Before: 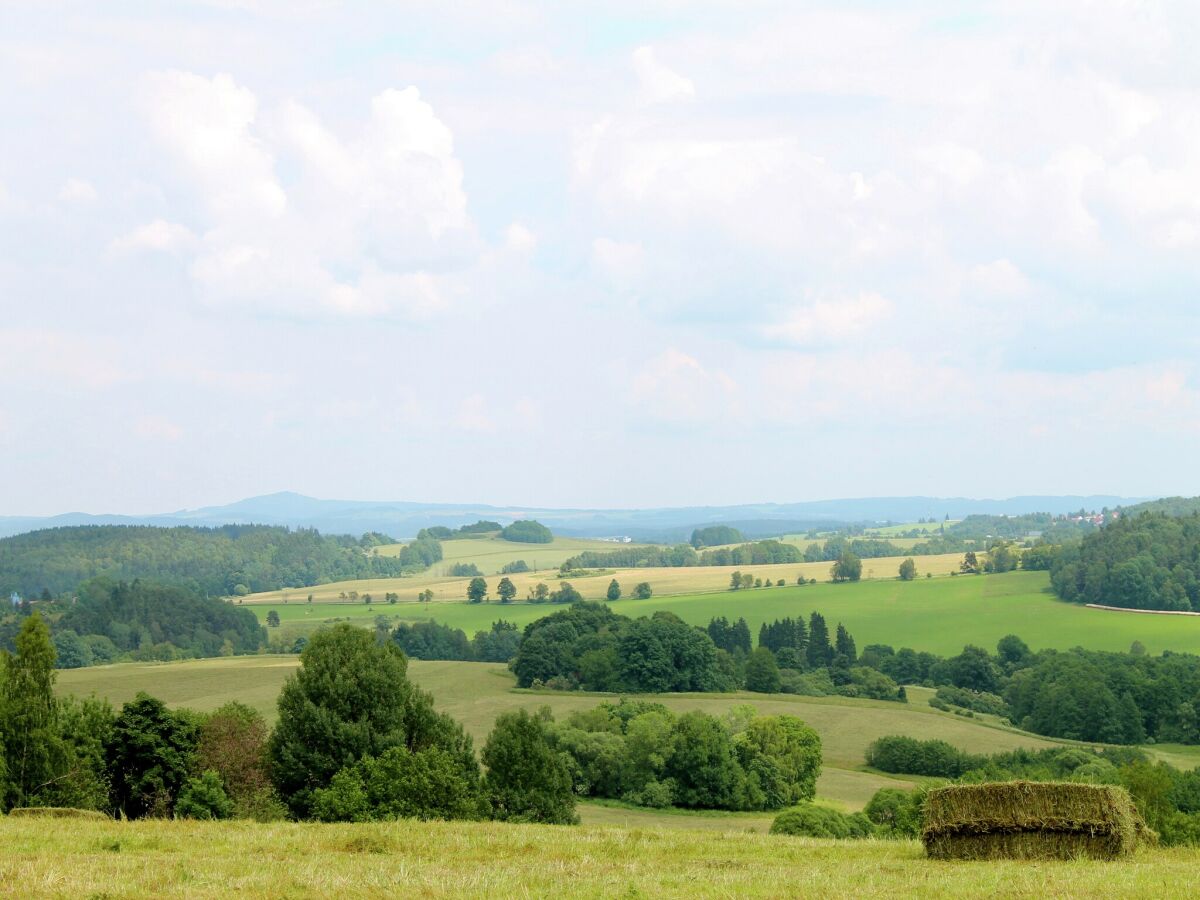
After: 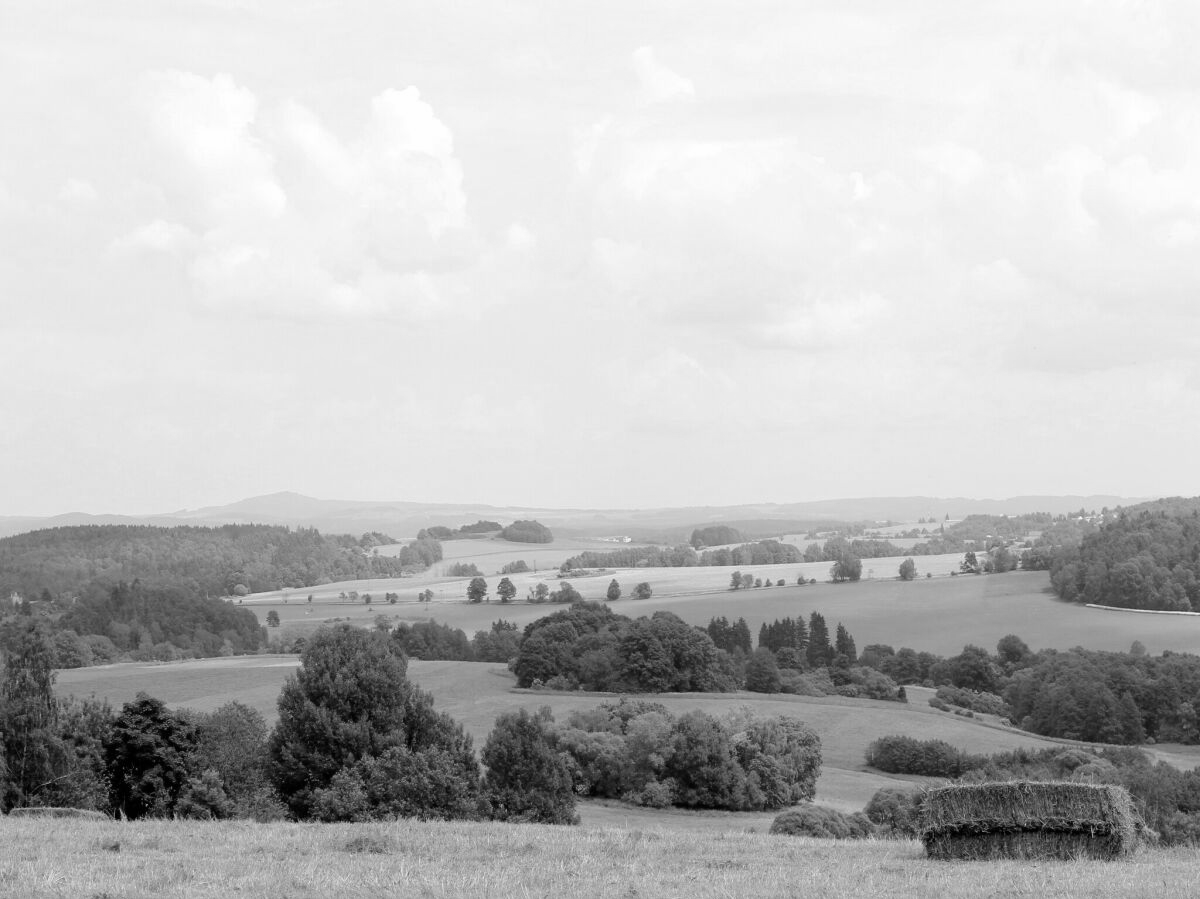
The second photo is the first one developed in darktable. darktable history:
crop: bottom 0.071%
color correction: highlights a* -10.69, highlights b* -19.19
monochrome: on, module defaults
